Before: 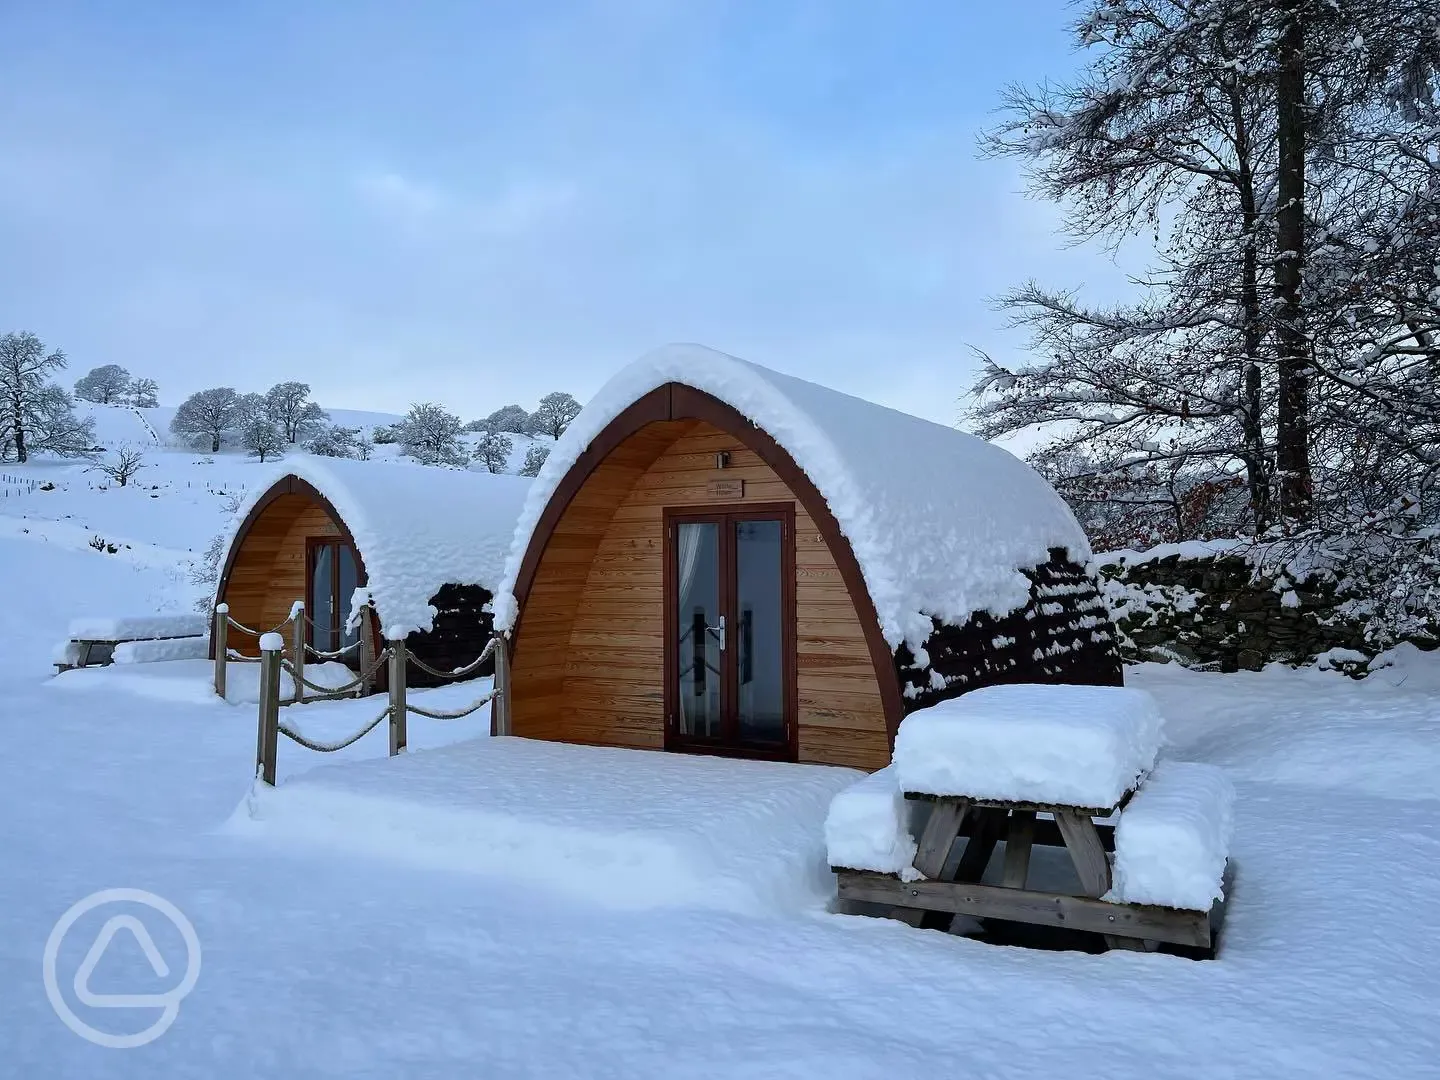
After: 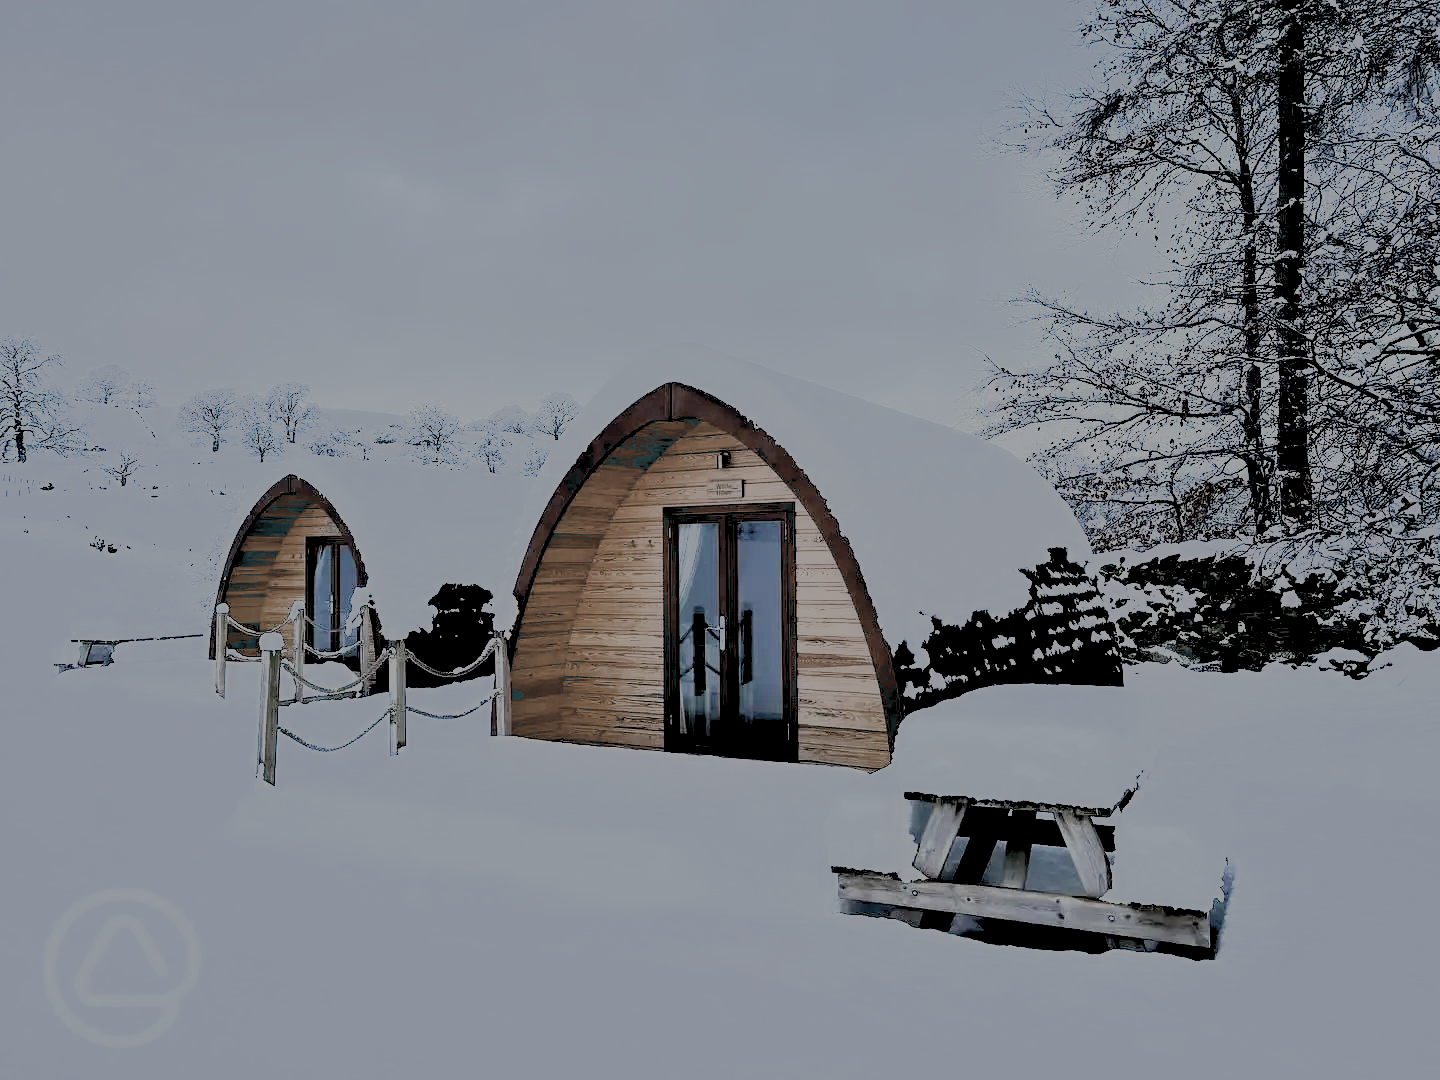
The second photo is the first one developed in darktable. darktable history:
color zones: curves: ch1 [(0.238, 0.163) (0.476, 0.2) (0.733, 0.322) (0.848, 0.134)]
exposure: black level correction 0.015, exposure 1.786 EV, compensate highlight preservation false
filmic rgb: black relative exposure -12.95 EV, white relative exposure 4.01 EV, target white luminance 85.149%, hardness 6.3, latitude 41.71%, contrast 0.868, shadows ↔ highlights balance 8.92%
